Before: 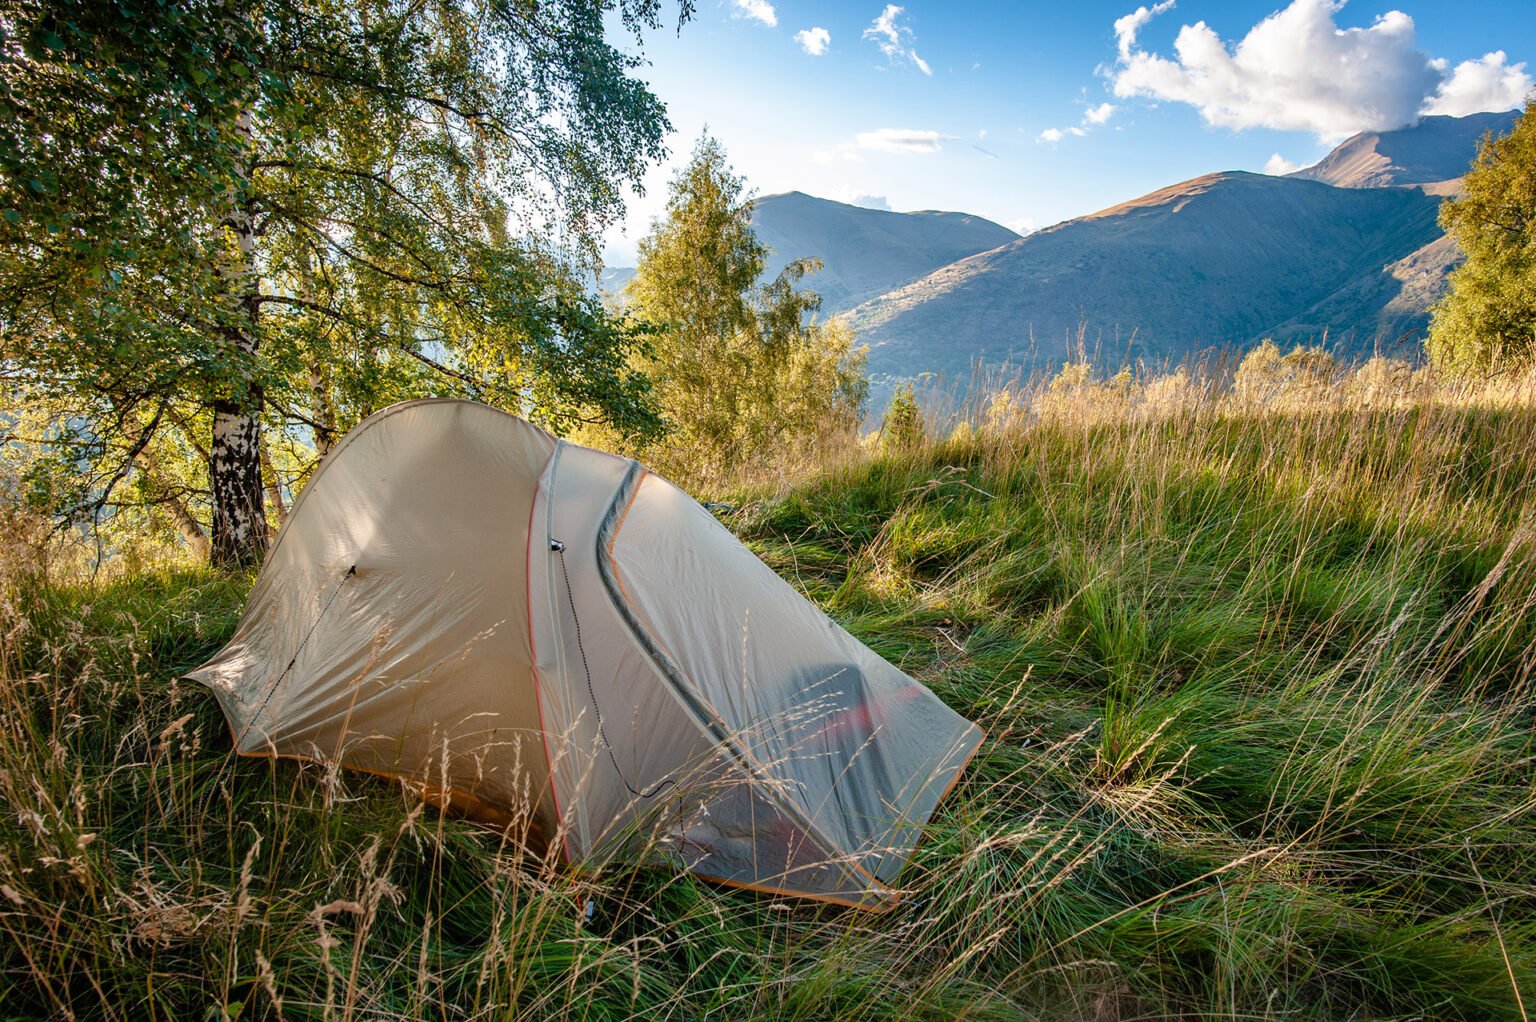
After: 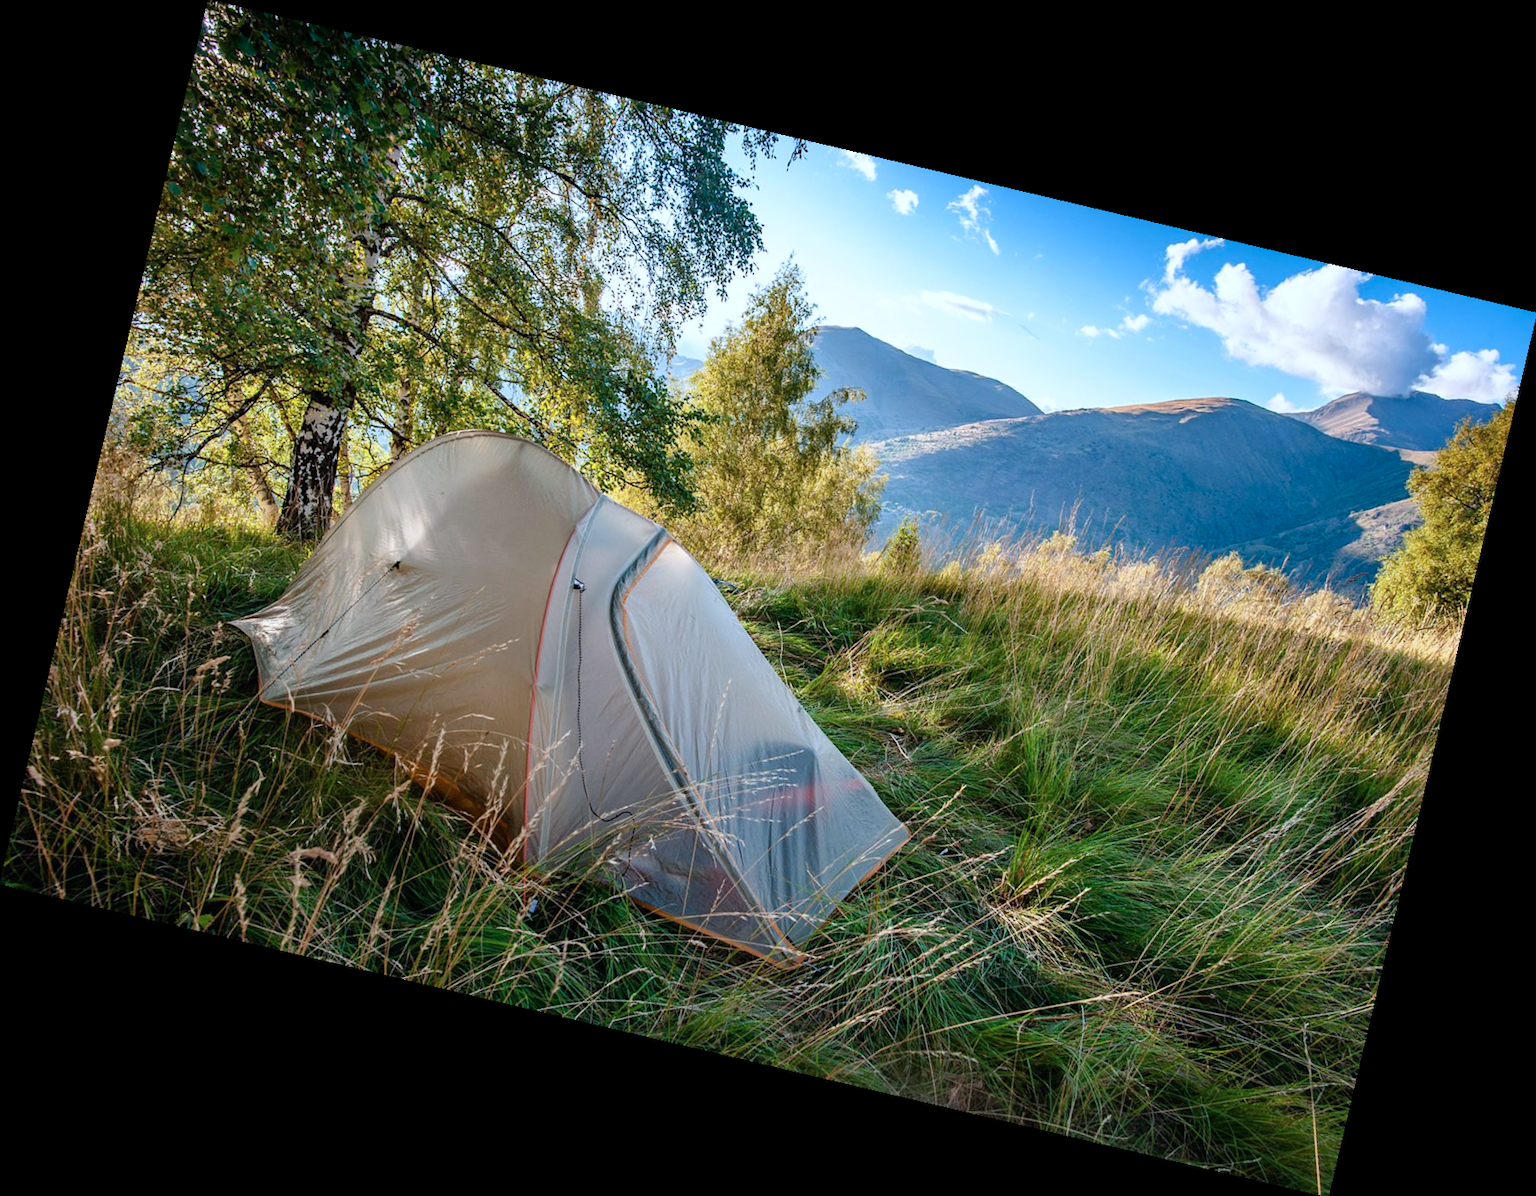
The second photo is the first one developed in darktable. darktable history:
rotate and perspective: rotation 13.27°, automatic cropping off
color calibration: x 0.372, y 0.386, temperature 4283.97 K
contrast brightness saturation: contrast 0.1, brightness 0.02, saturation 0.02
